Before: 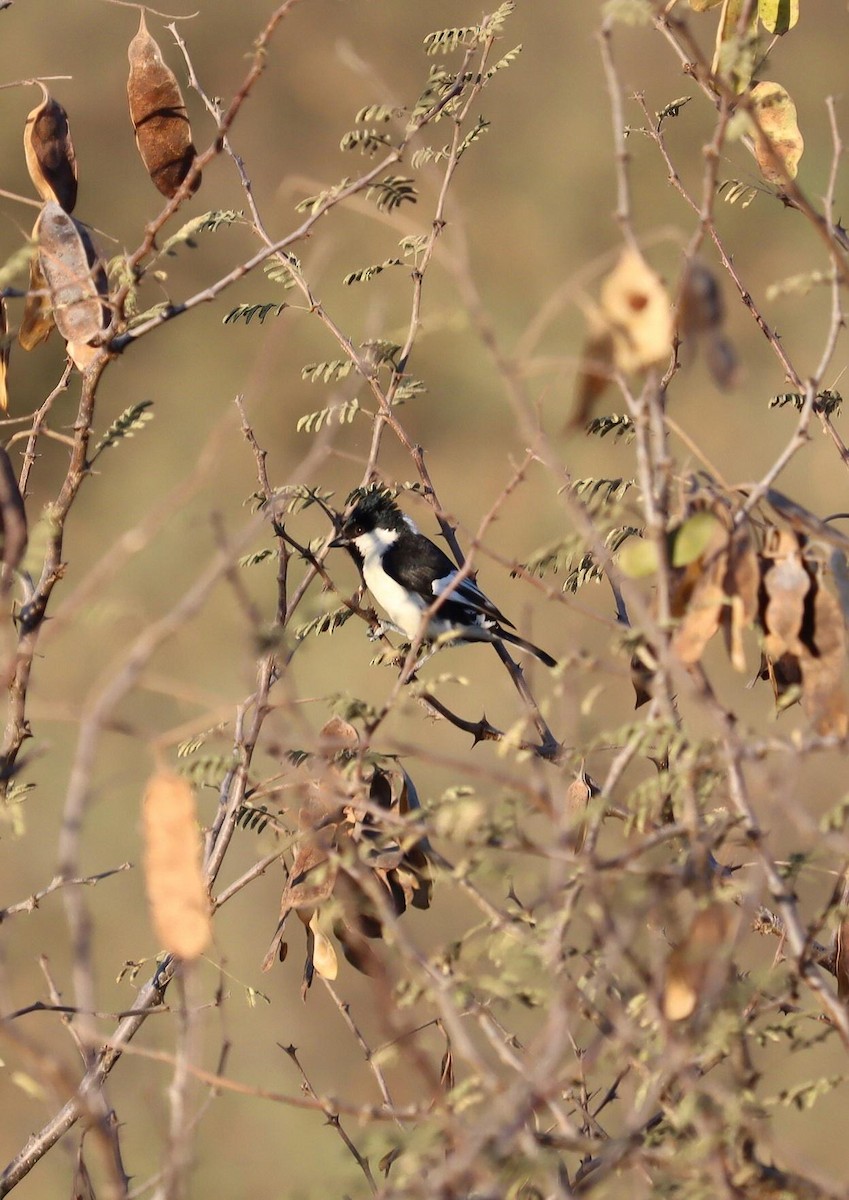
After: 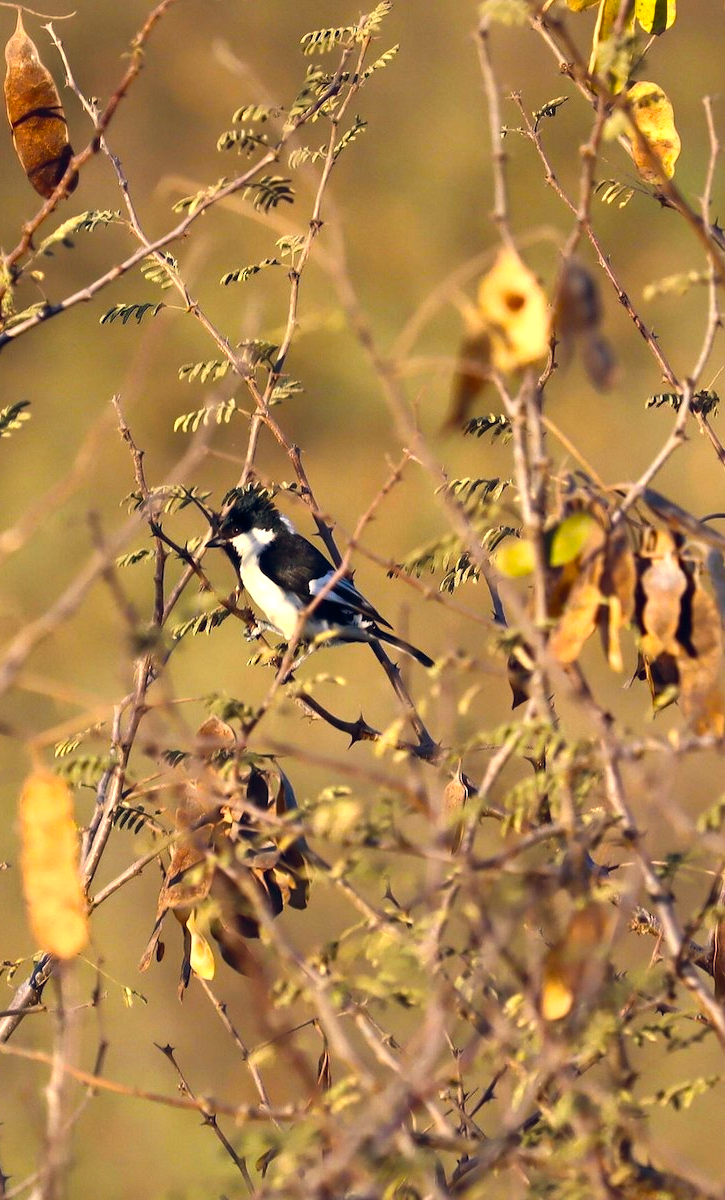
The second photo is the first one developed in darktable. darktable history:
color balance rgb: highlights gain › chroma 1.102%, highlights gain › hue 60.22°, global offset › chroma 0.104%, global offset › hue 252.02°, linear chroma grading › global chroma 15.326%, perceptual saturation grading › global saturation 30.317%, perceptual brilliance grading › highlights 13.932%, perceptual brilliance grading › shadows -18.226%
shadows and highlights: soften with gaussian
crop and rotate: left 14.581%
